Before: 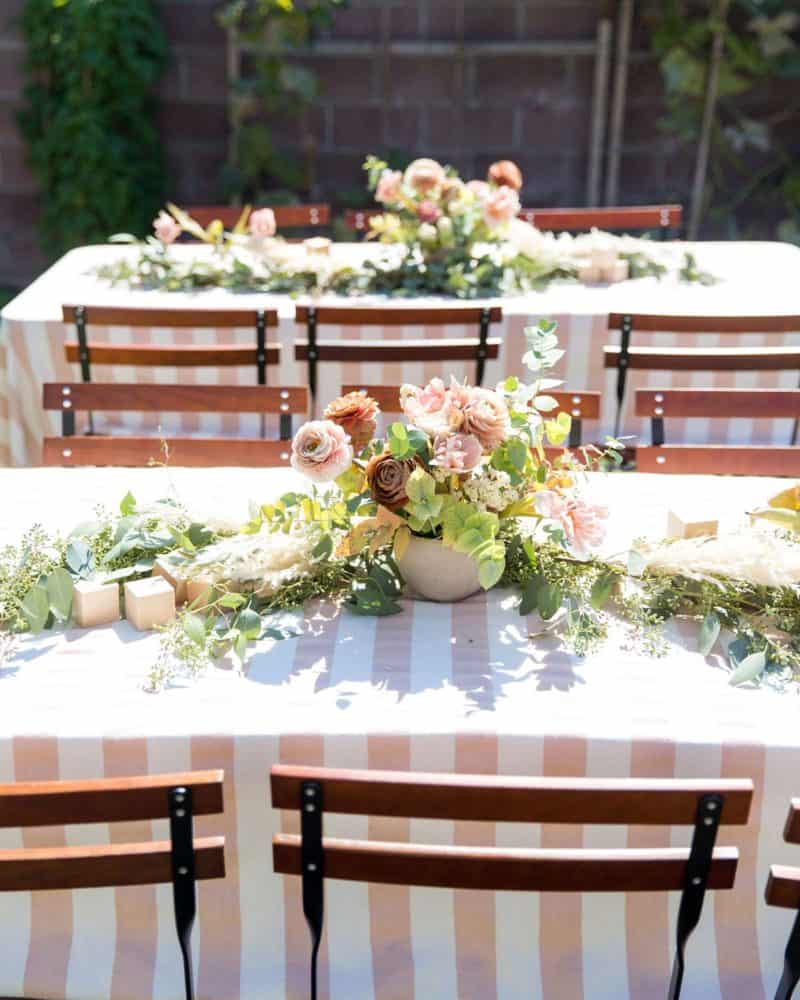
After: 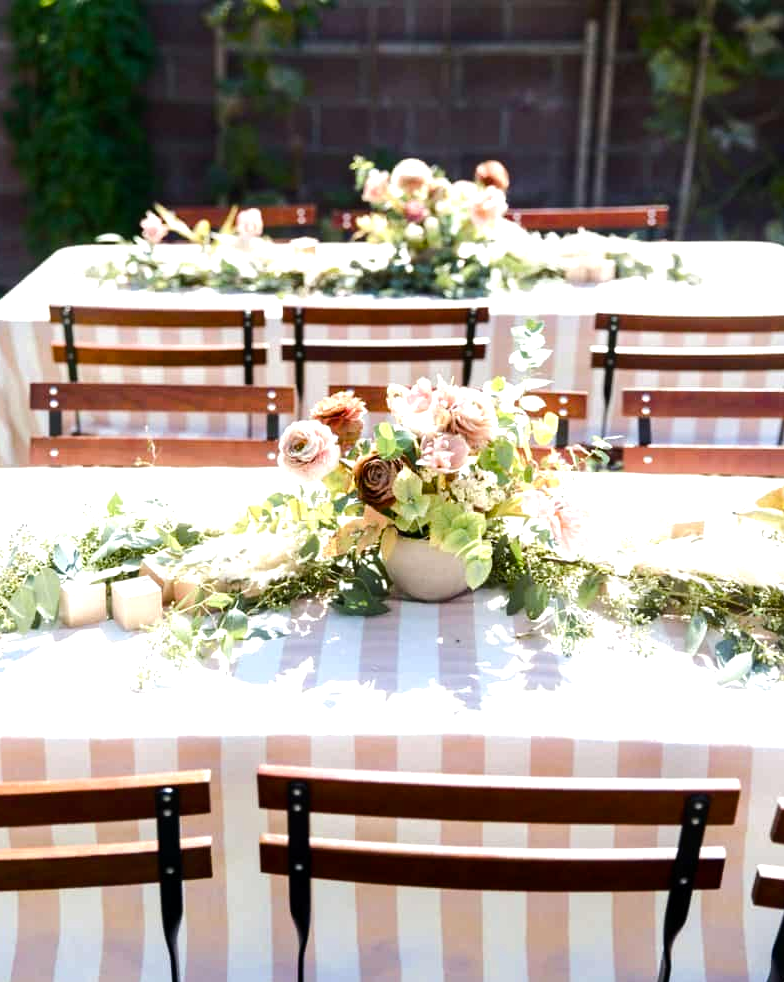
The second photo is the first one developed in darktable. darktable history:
color balance rgb: perceptual saturation grading › global saturation 20%, perceptual saturation grading › highlights -50.045%, perceptual saturation grading › shadows 30.76%, perceptual brilliance grading › highlights 17.099%, perceptual brilliance grading › mid-tones 30.887%, perceptual brilliance grading › shadows -31.796%
crop: left 1.631%, right 0.286%, bottom 1.757%
